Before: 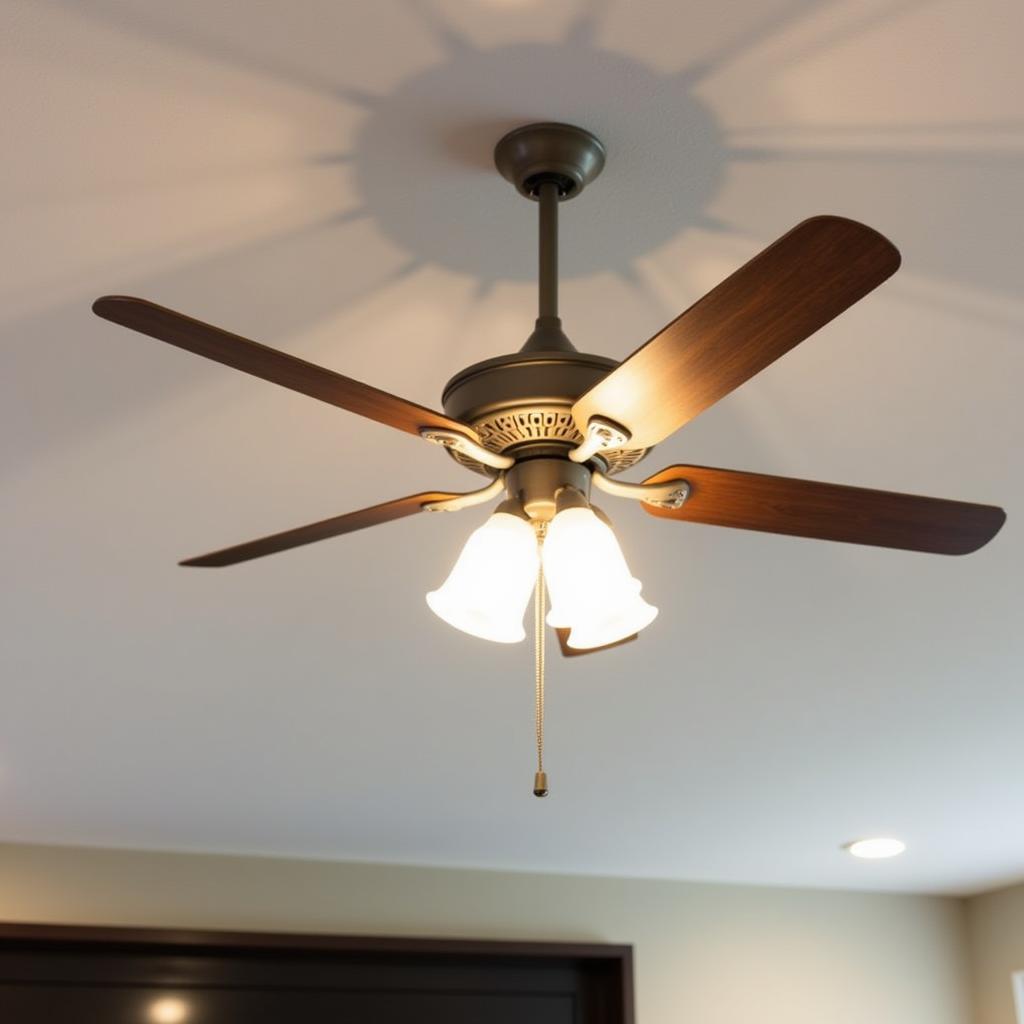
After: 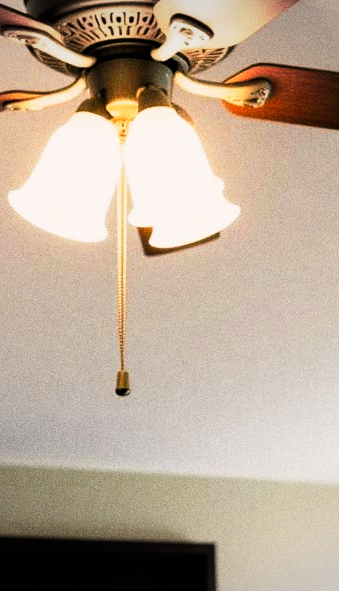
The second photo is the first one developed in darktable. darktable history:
grain: coarseness 0.09 ISO, strength 40%
crop: left 40.878%, top 39.176%, right 25.993%, bottom 3.081%
filmic rgb: black relative exposure -4.88 EV, hardness 2.82
tone curve: curves: ch0 [(0, 0) (0.003, 0.007) (0.011, 0.01) (0.025, 0.016) (0.044, 0.025) (0.069, 0.036) (0.1, 0.052) (0.136, 0.073) (0.177, 0.103) (0.224, 0.135) (0.277, 0.177) (0.335, 0.233) (0.399, 0.303) (0.468, 0.376) (0.543, 0.469) (0.623, 0.581) (0.709, 0.723) (0.801, 0.863) (0.898, 0.938) (1, 1)], preserve colors none
color balance rgb: shadows lift › chroma 2%, shadows lift › hue 185.64°, power › luminance 1.48%, highlights gain › chroma 3%, highlights gain › hue 54.51°, global offset › luminance -0.4%, perceptual saturation grading › highlights -18.47%, perceptual saturation grading › mid-tones 6.62%, perceptual saturation grading › shadows 28.22%, perceptual brilliance grading › highlights 15.68%, perceptual brilliance grading › shadows -14.29%, global vibrance 25.96%, contrast 6.45%
vignetting: fall-off start 100%, brightness -0.282, width/height ratio 1.31
